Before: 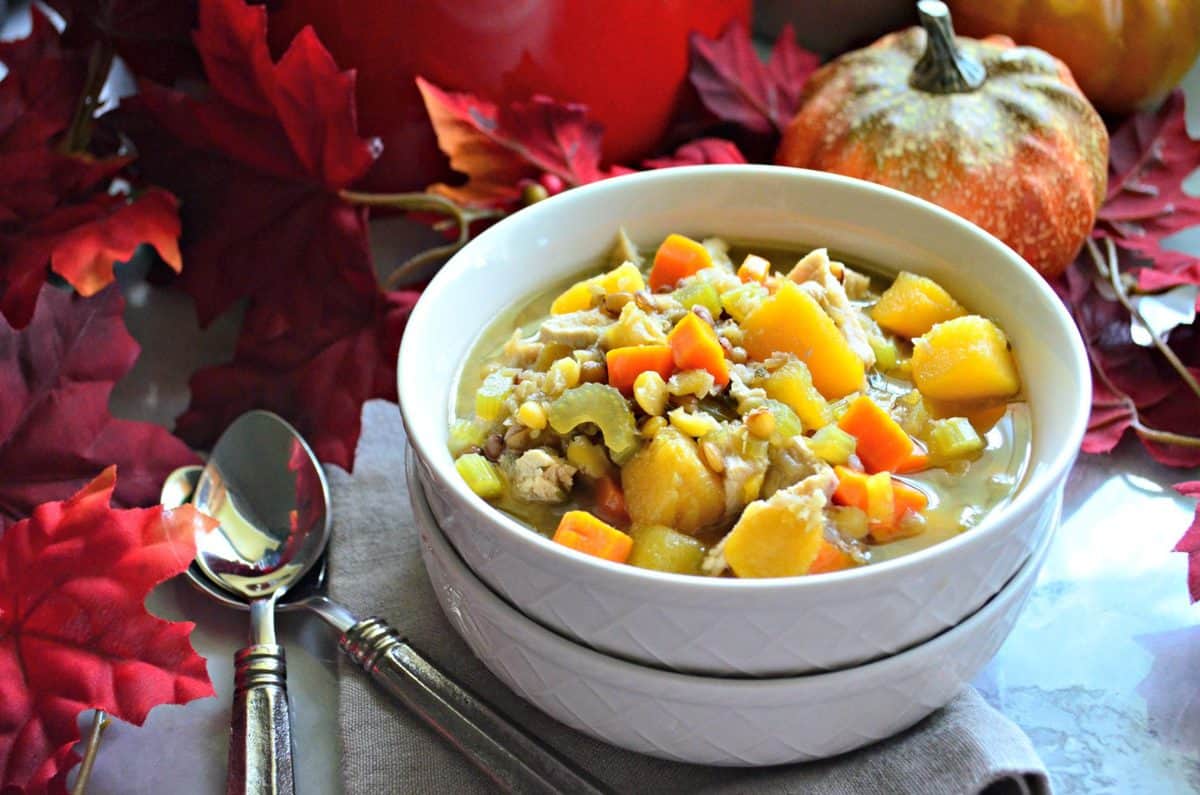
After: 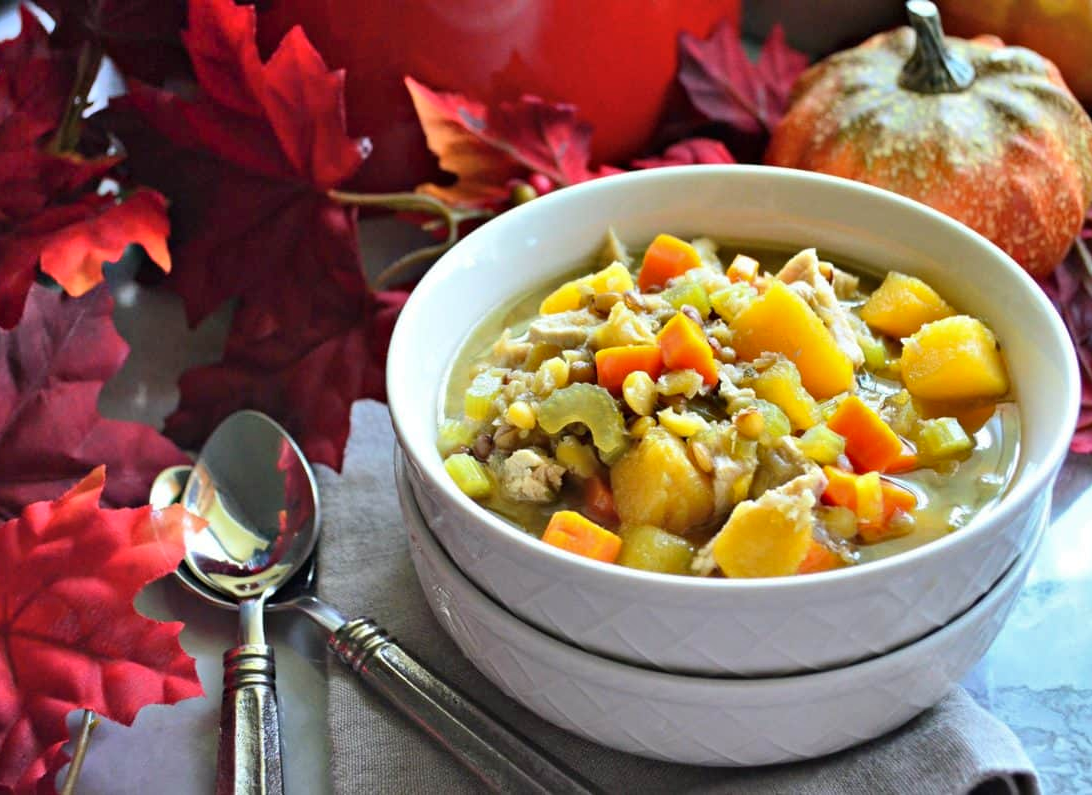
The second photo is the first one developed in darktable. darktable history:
shadows and highlights: low approximation 0.01, soften with gaussian
crop and rotate: left 0.99%, right 7.933%
